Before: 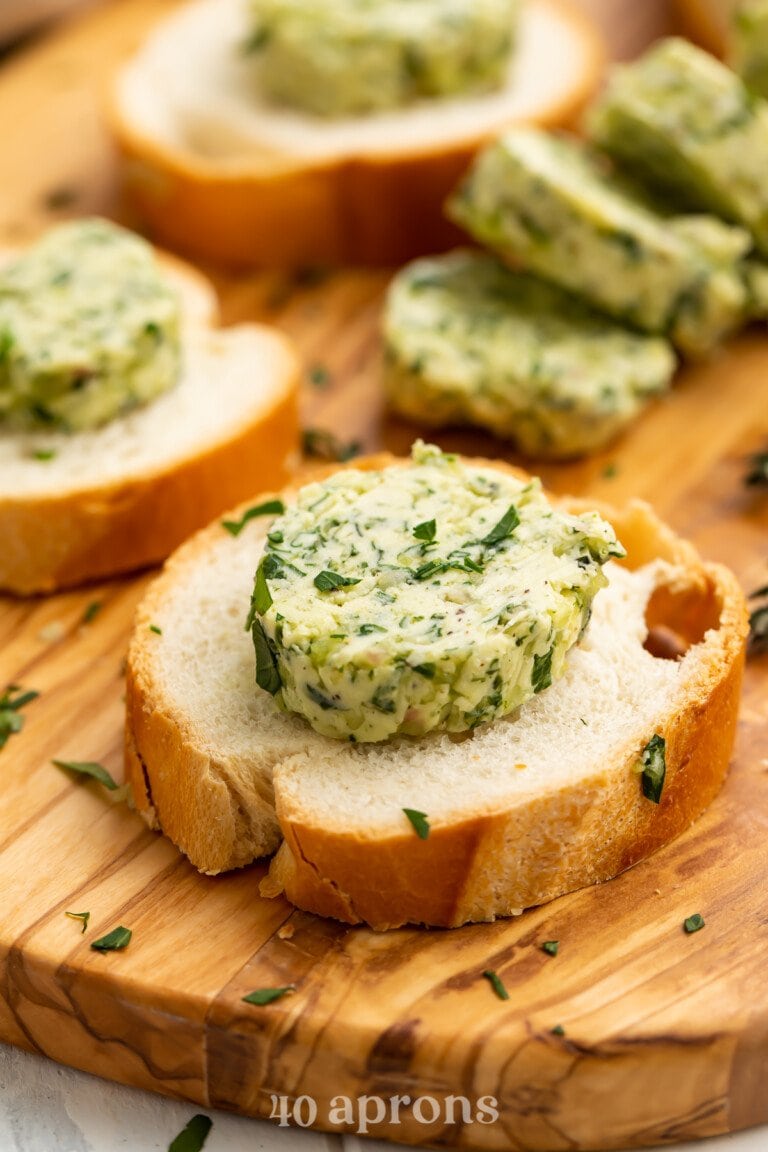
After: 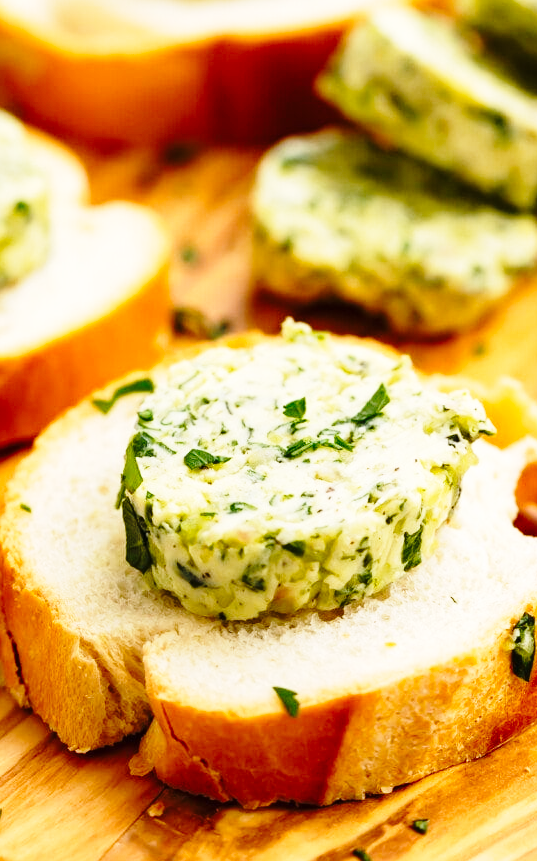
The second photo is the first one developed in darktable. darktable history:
crop and rotate: left 17.046%, top 10.659%, right 12.989%, bottom 14.553%
base curve: curves: ch0 [(0, 0) (0.04, 0.03) (0.133, 0.232) (0.448, 0.748) (0.843, 0.968) (1, 1)], preserve colors none
